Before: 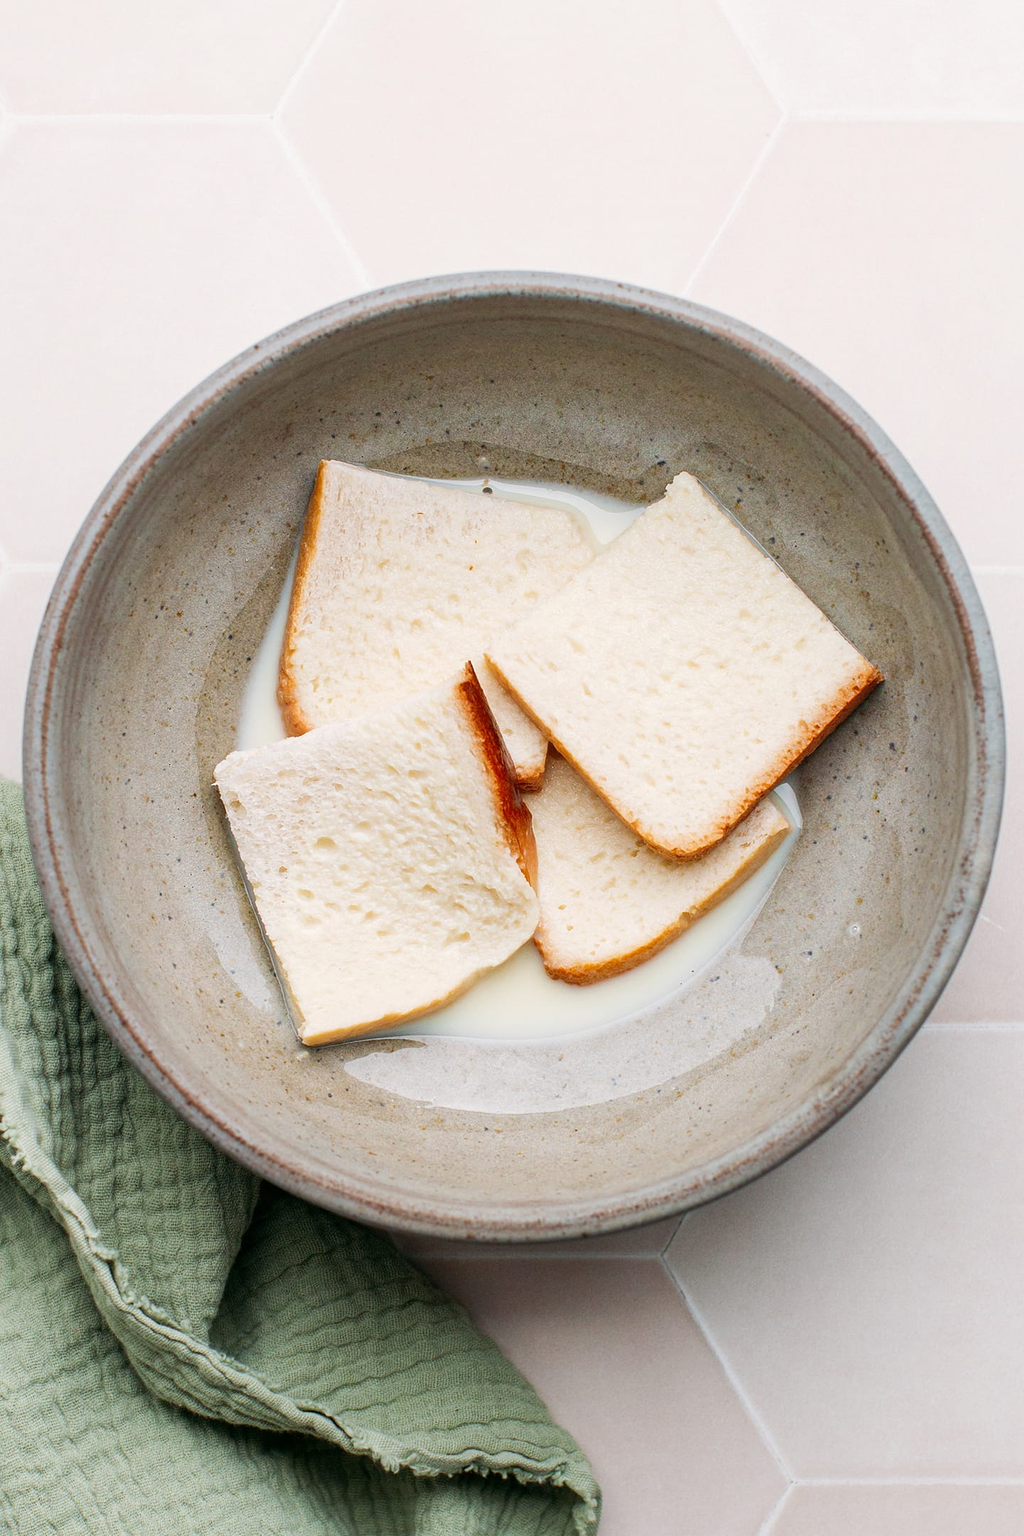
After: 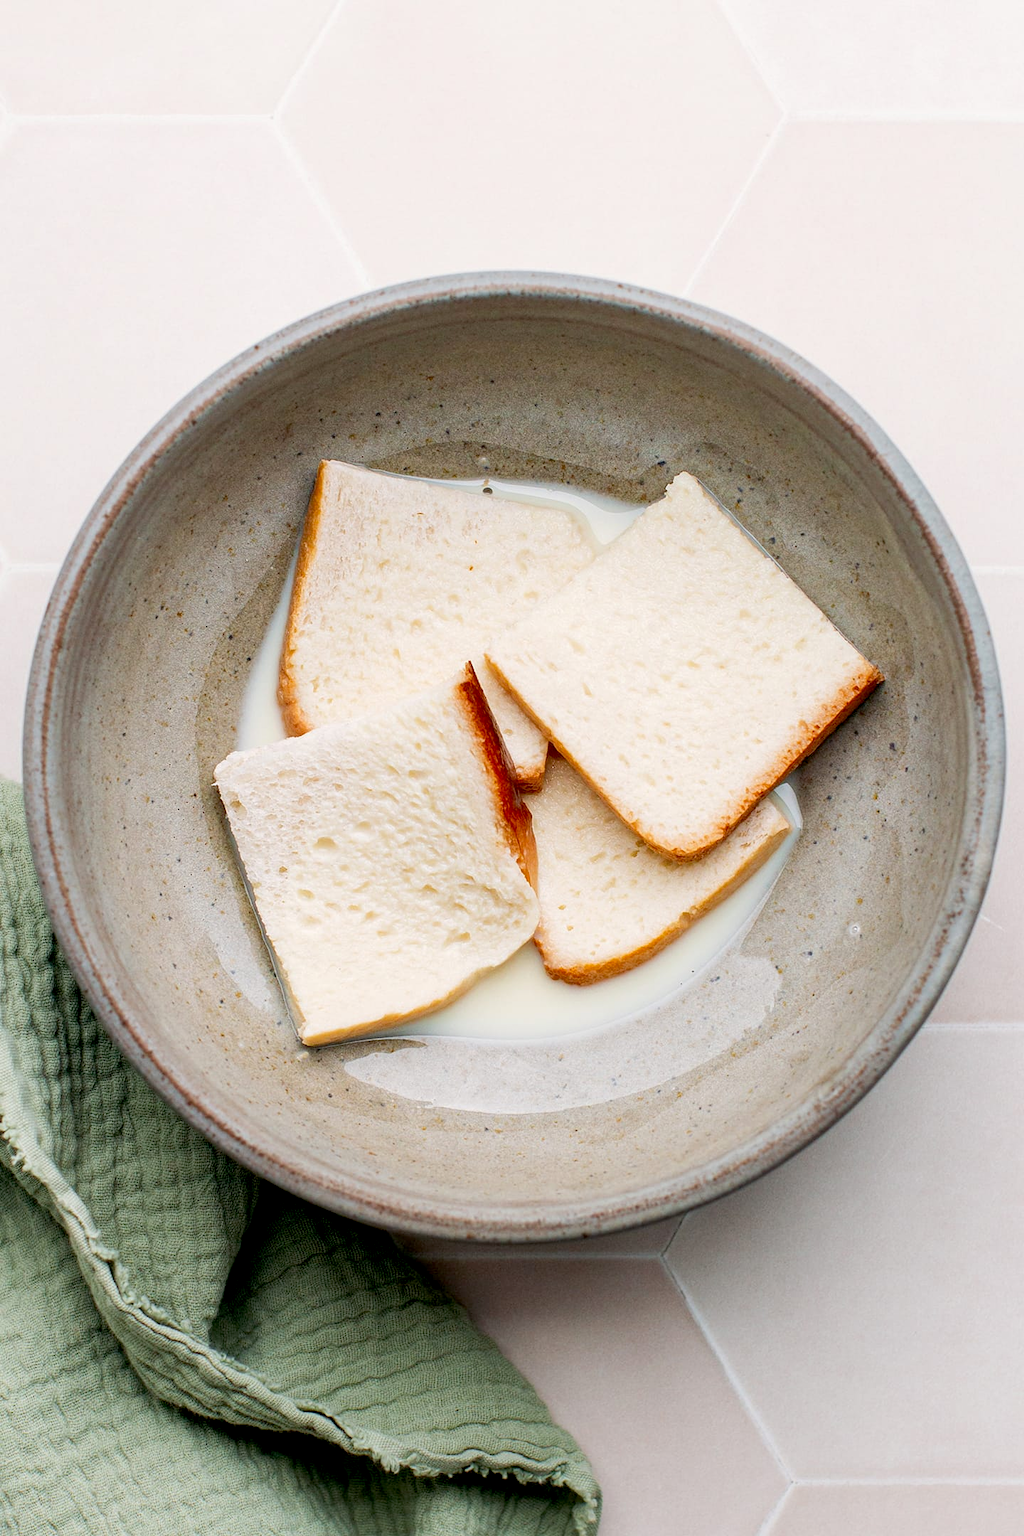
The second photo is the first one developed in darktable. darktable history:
tone equalizer: on, module defaults
exposure: black level correction 0.01, exposure 0.014 EV, compensate highlight preservation false
